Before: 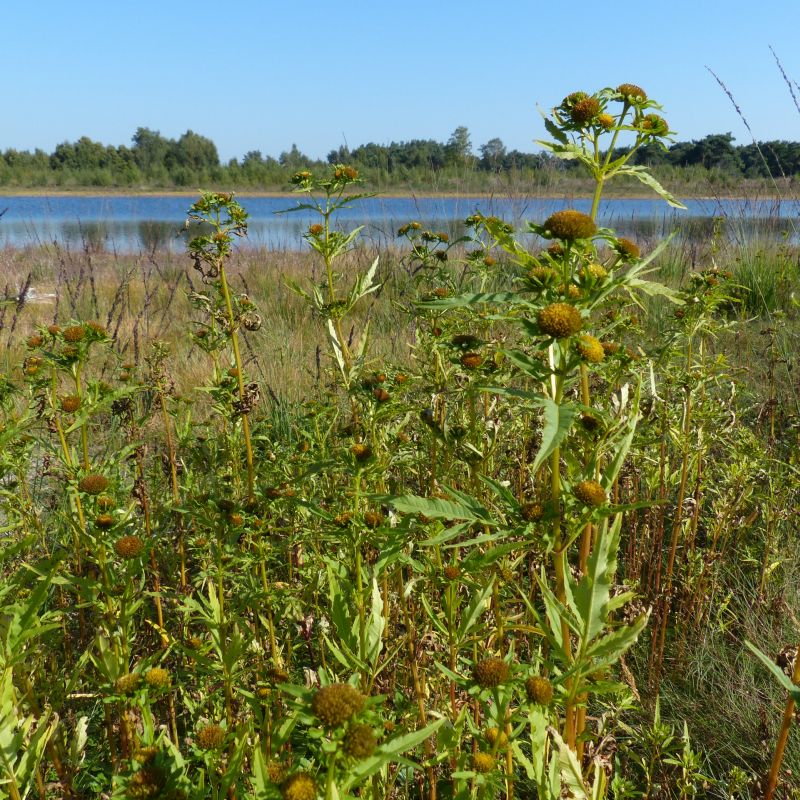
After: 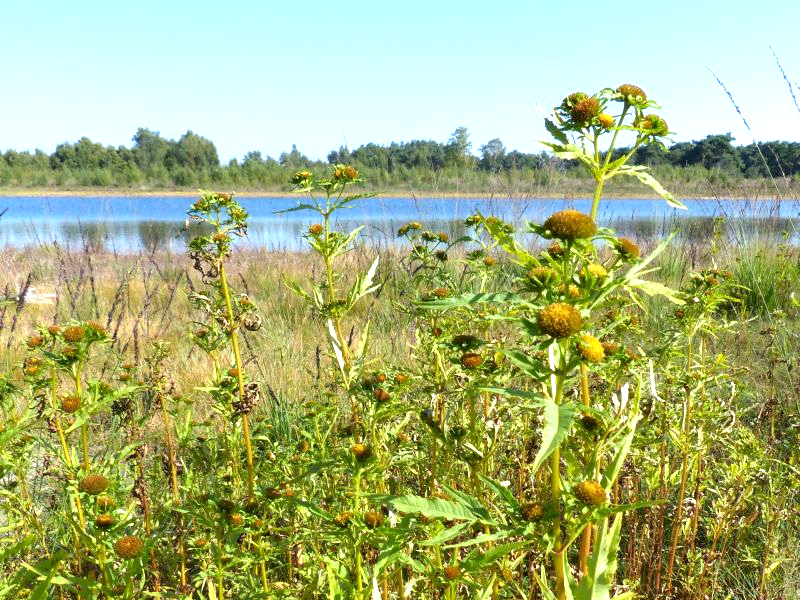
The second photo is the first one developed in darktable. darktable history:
crop: bottom 24.988%
exposure: black level correction 0.001, exposure 0.5 EV, compensate exposure bias true, compensate highlight preservation false
white balance: red 0.988, blue 1.017
